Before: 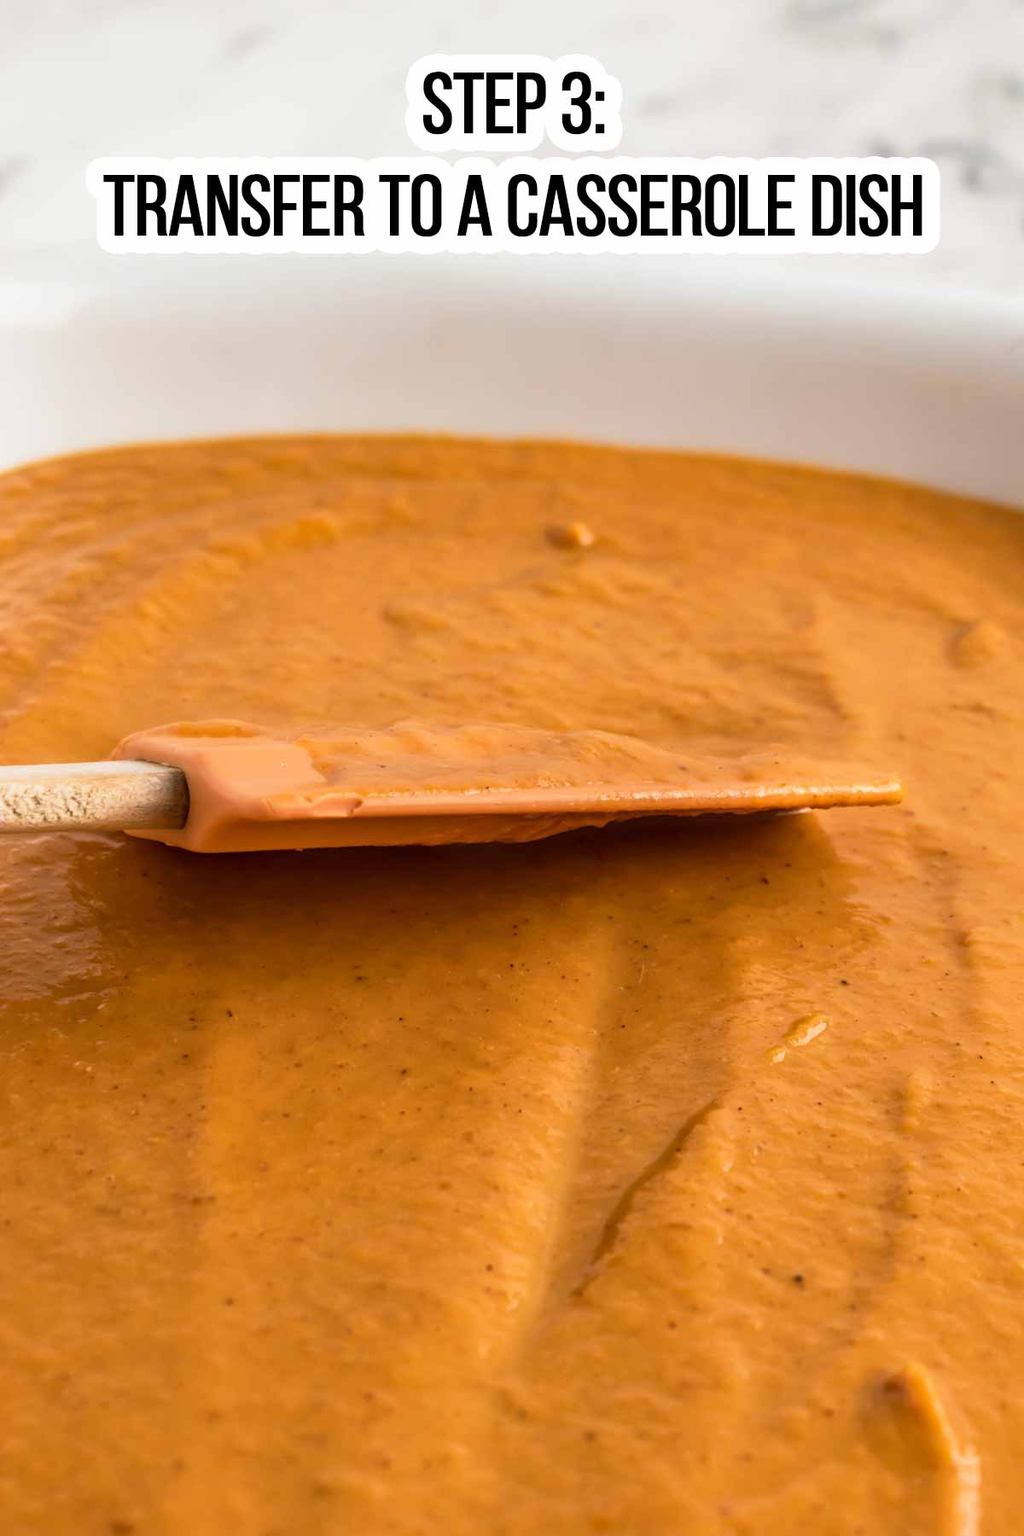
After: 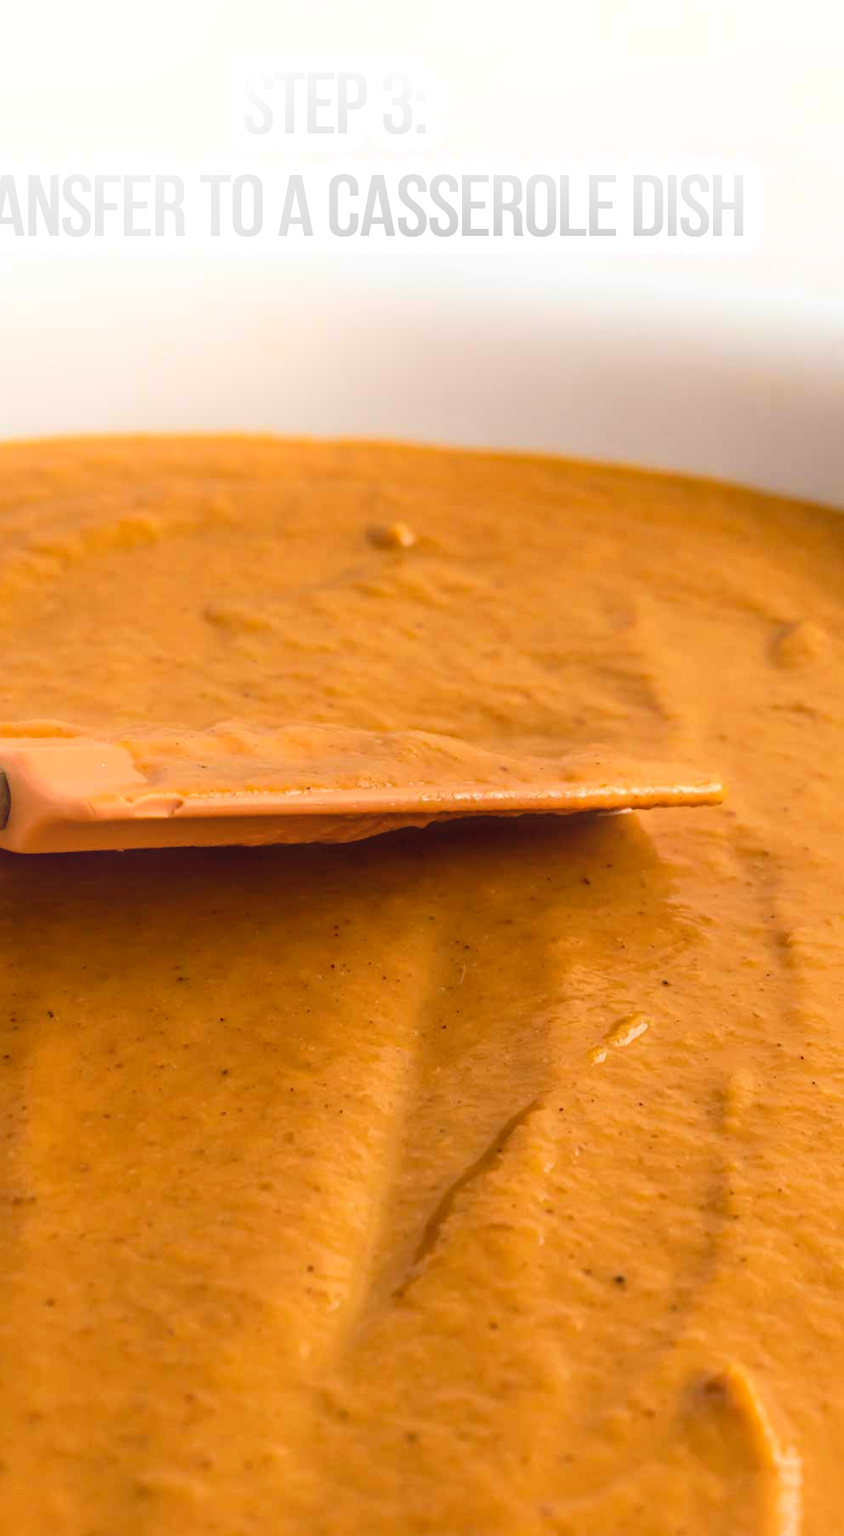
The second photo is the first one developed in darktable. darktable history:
bloom: on, module defaults
haze removal: compatibility mode true, adaptive false
crop: left 17.582%, bottom 0.031%
